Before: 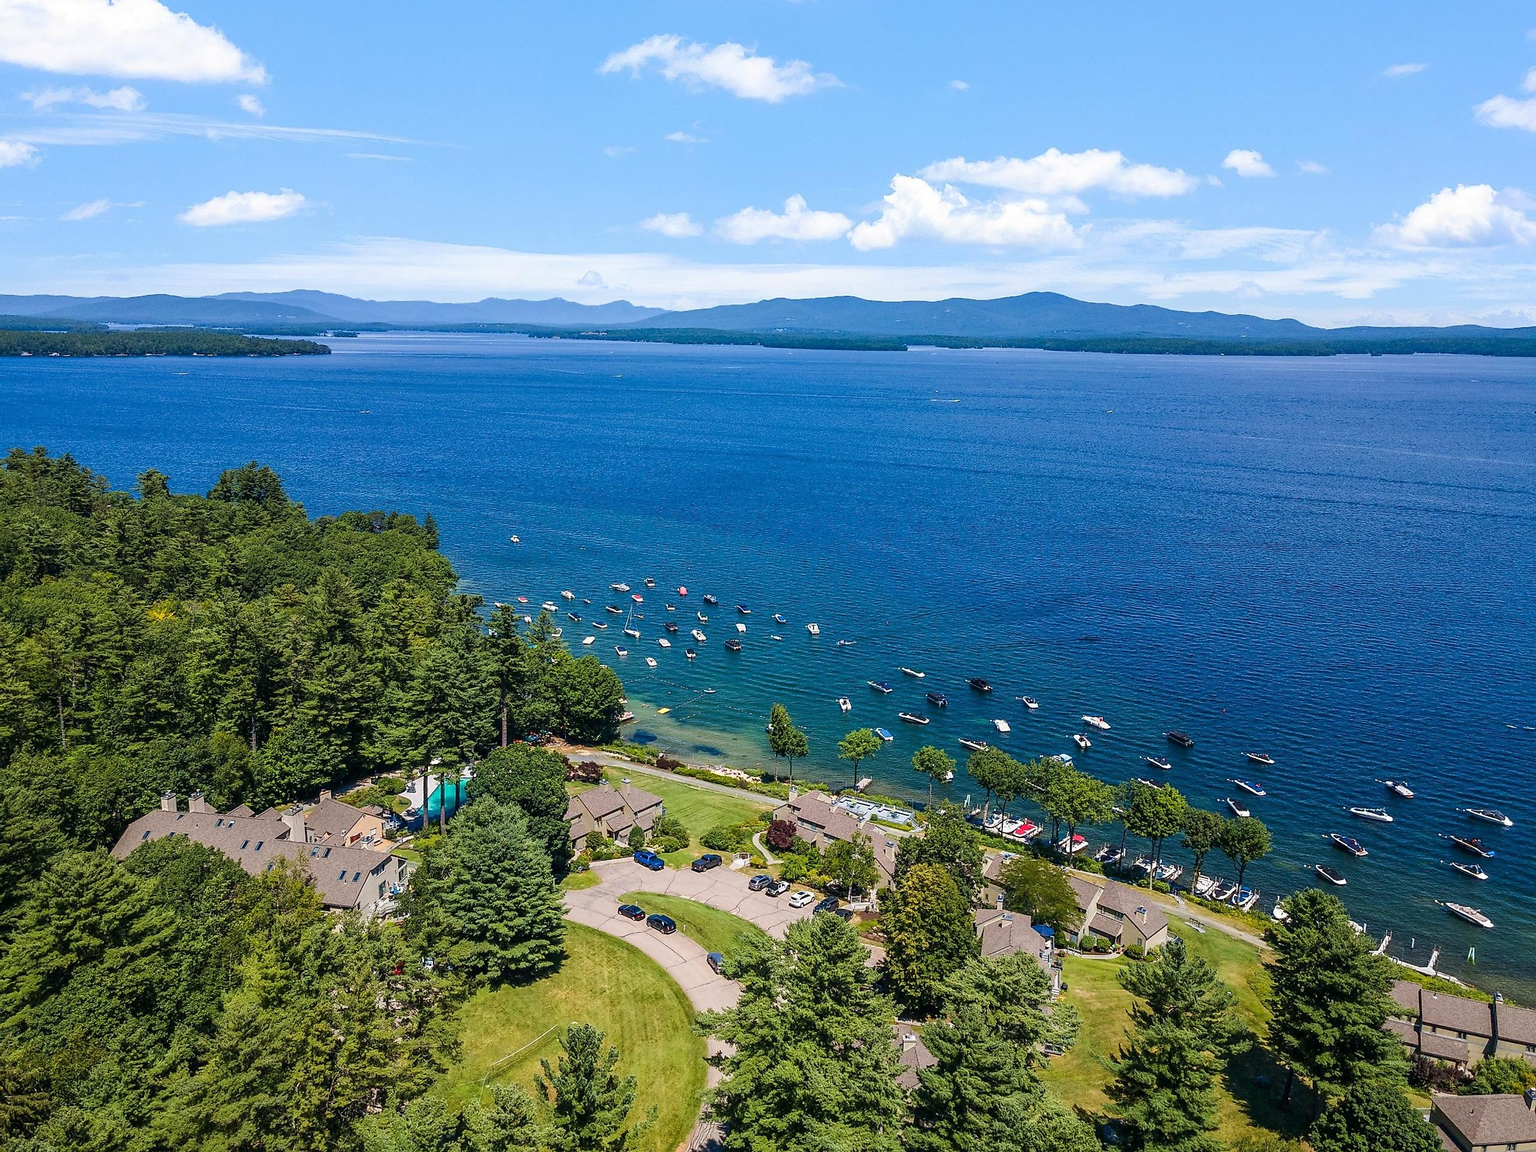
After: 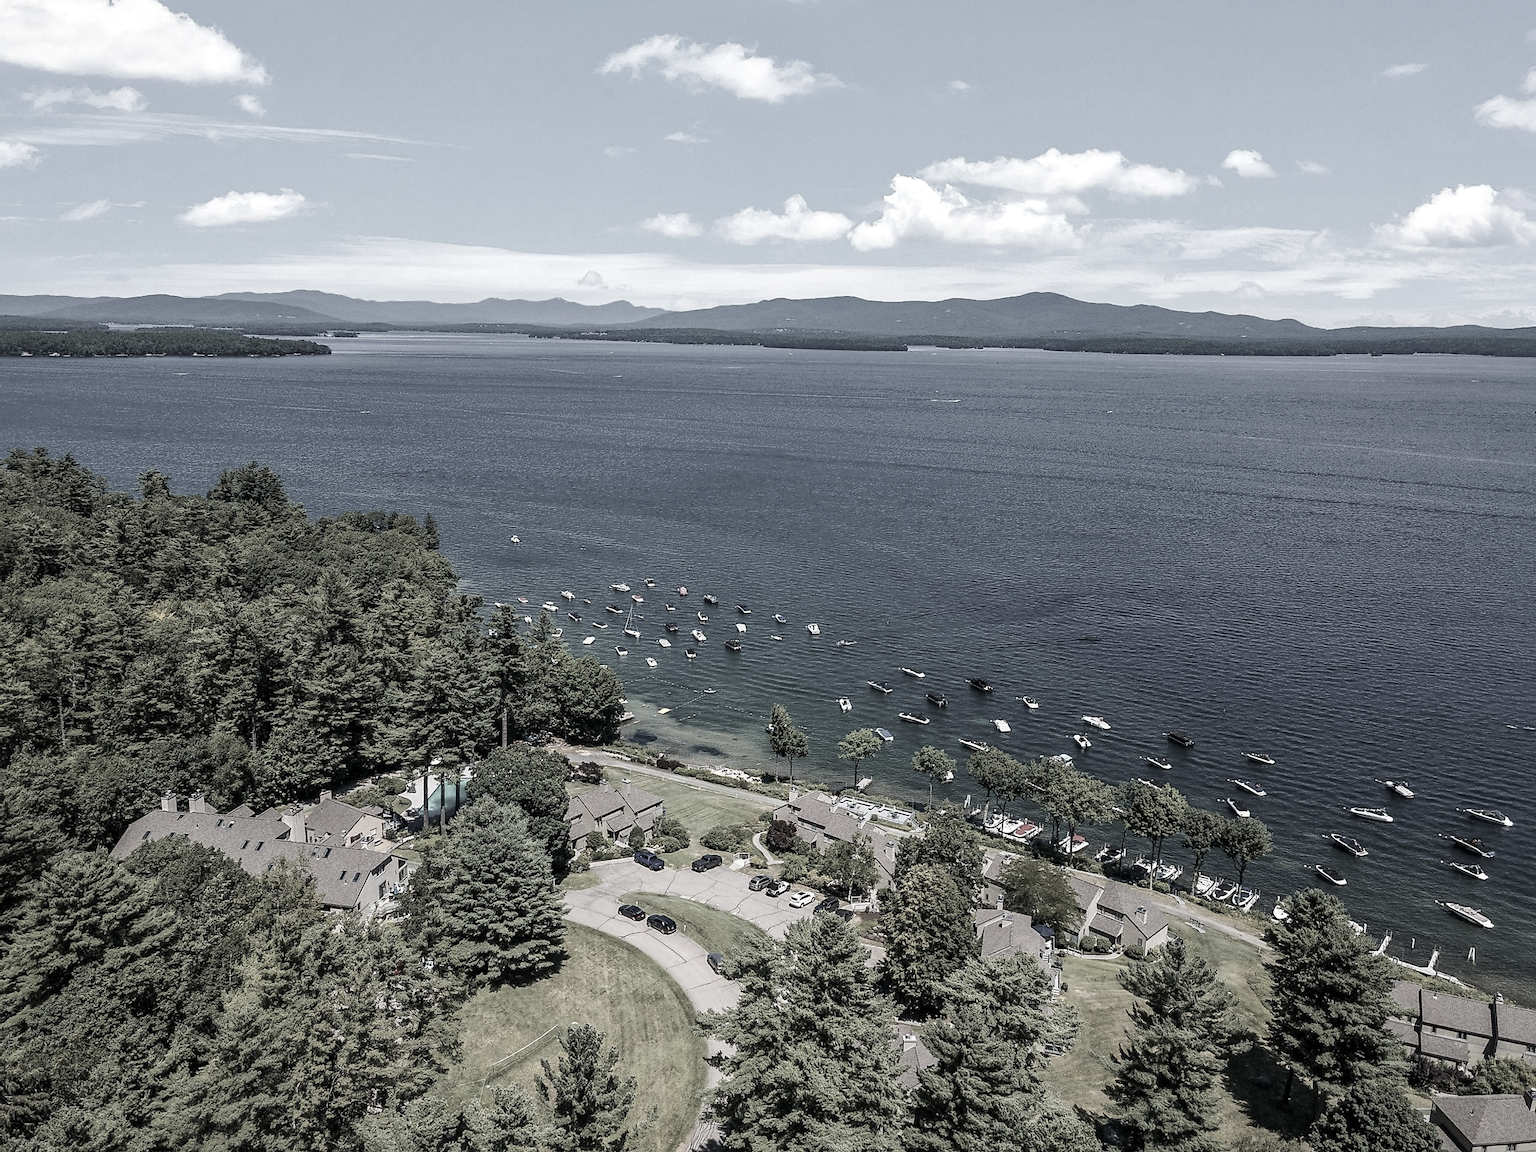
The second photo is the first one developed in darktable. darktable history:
color correction: highlights b* 0.027, saturation 0.203
local contrast: mode bilateral grid, contrast 19, coarseness 50, detail 119%, midtone range 0.2
